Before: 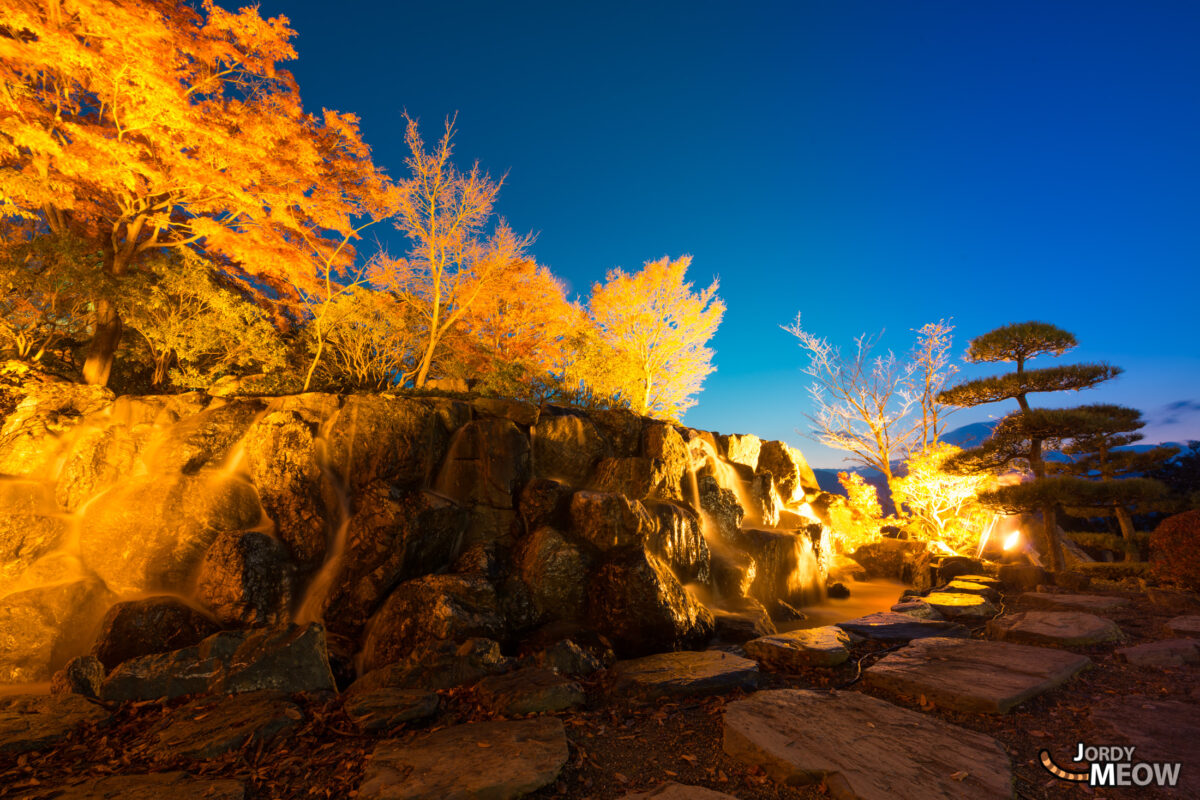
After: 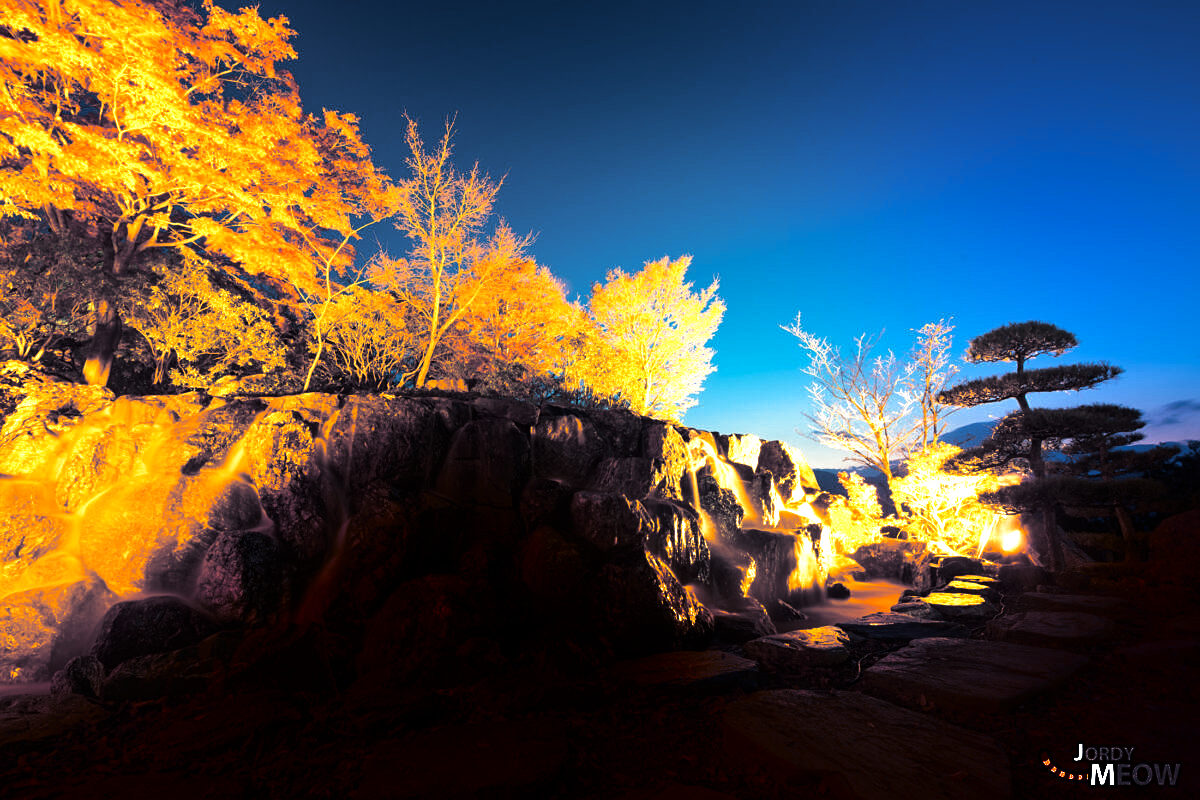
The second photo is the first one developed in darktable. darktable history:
tone equalizer: -8 EV -0.75 EV, -7 EV -0.7 EV, -6 EV -0.6 EV, -5 EV -0.4 EV, -3 EV 0.4 EV, -2 EV 0.6 EV, -1 EV 0.7 EV, +0 EV 0.75 EV, edges refinement/feathering 500, mask exposure compensation -1.57 EV, preserve details no
shadows and highlights: shadows -88.03, highlights -35.45, shadows color adjustment 99.15%, highlights color adjustment 0%, soften with gaussian
split-toning: shadows › hue 230.4°
sharpen: radius 1.272, amount 0.305, threshold 0
